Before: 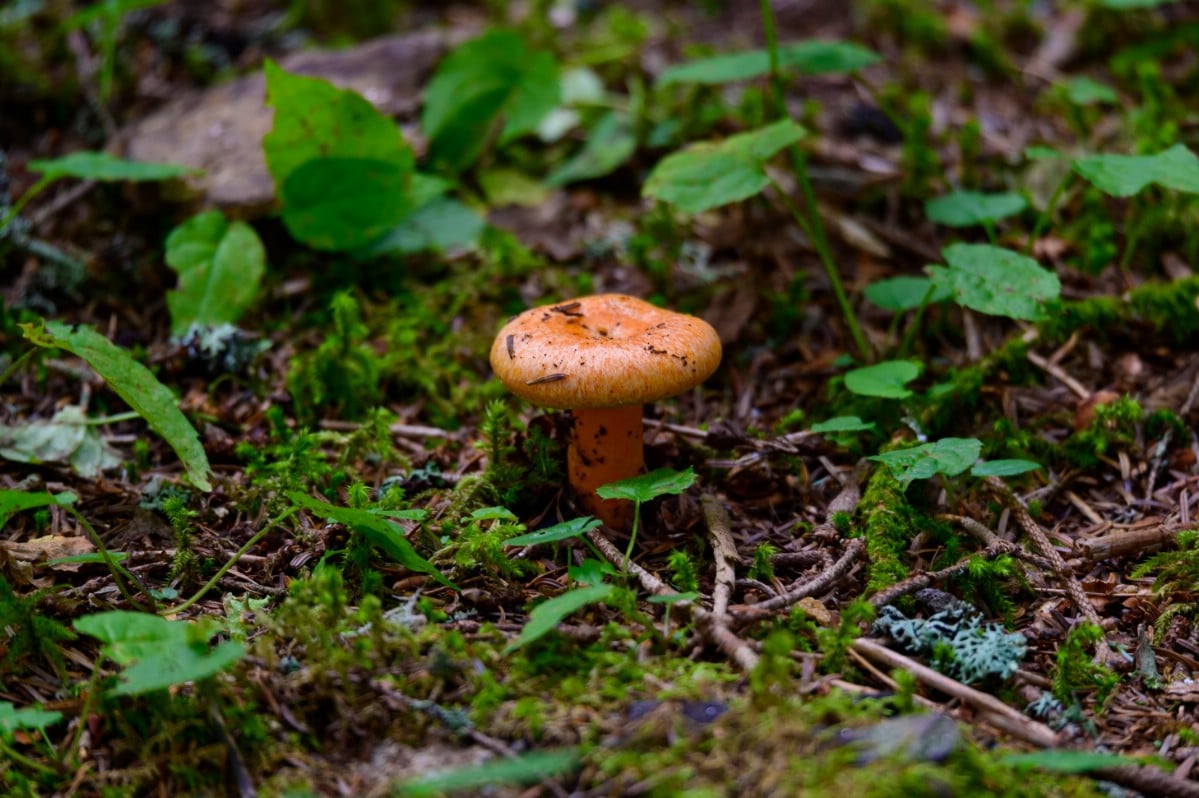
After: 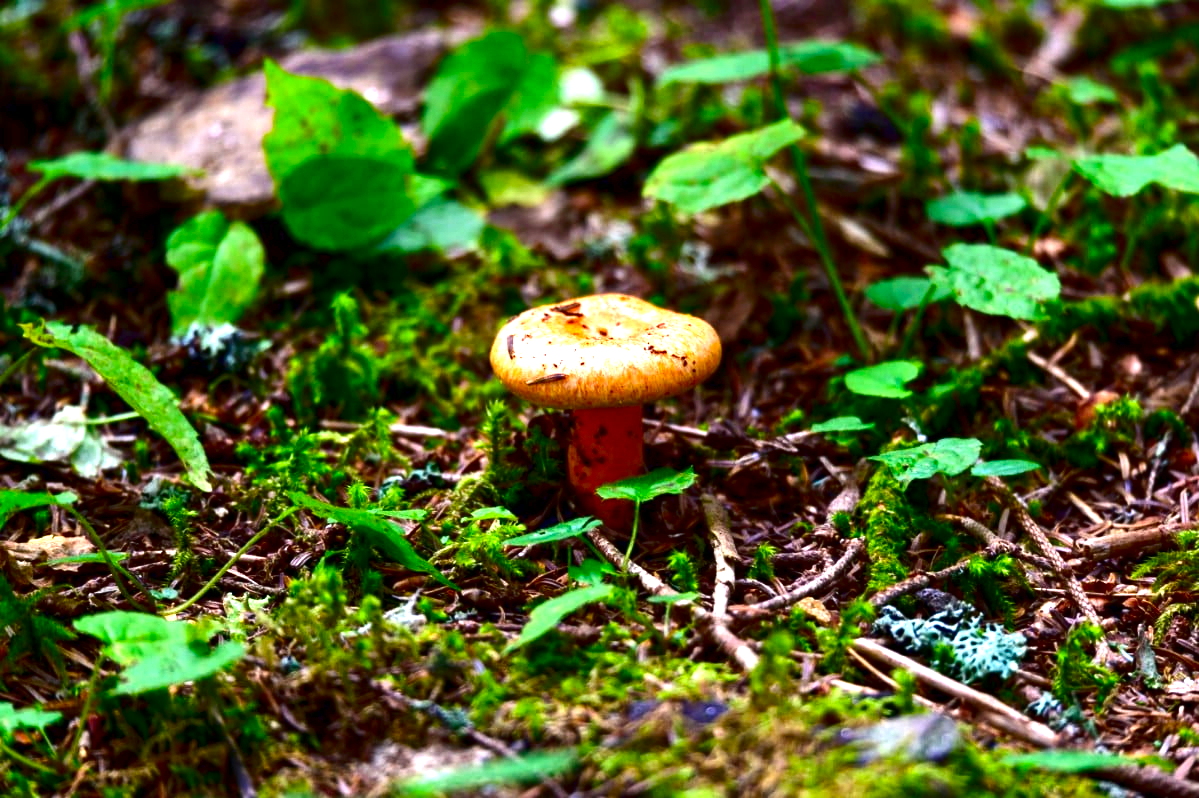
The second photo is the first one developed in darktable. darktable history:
exposure: black level correction 0.001, exposure 1.735 EV, compensate highlight preservation false
contrast brightness saturation: contrast 0.1, brightness -0.26, saturation 0.14
